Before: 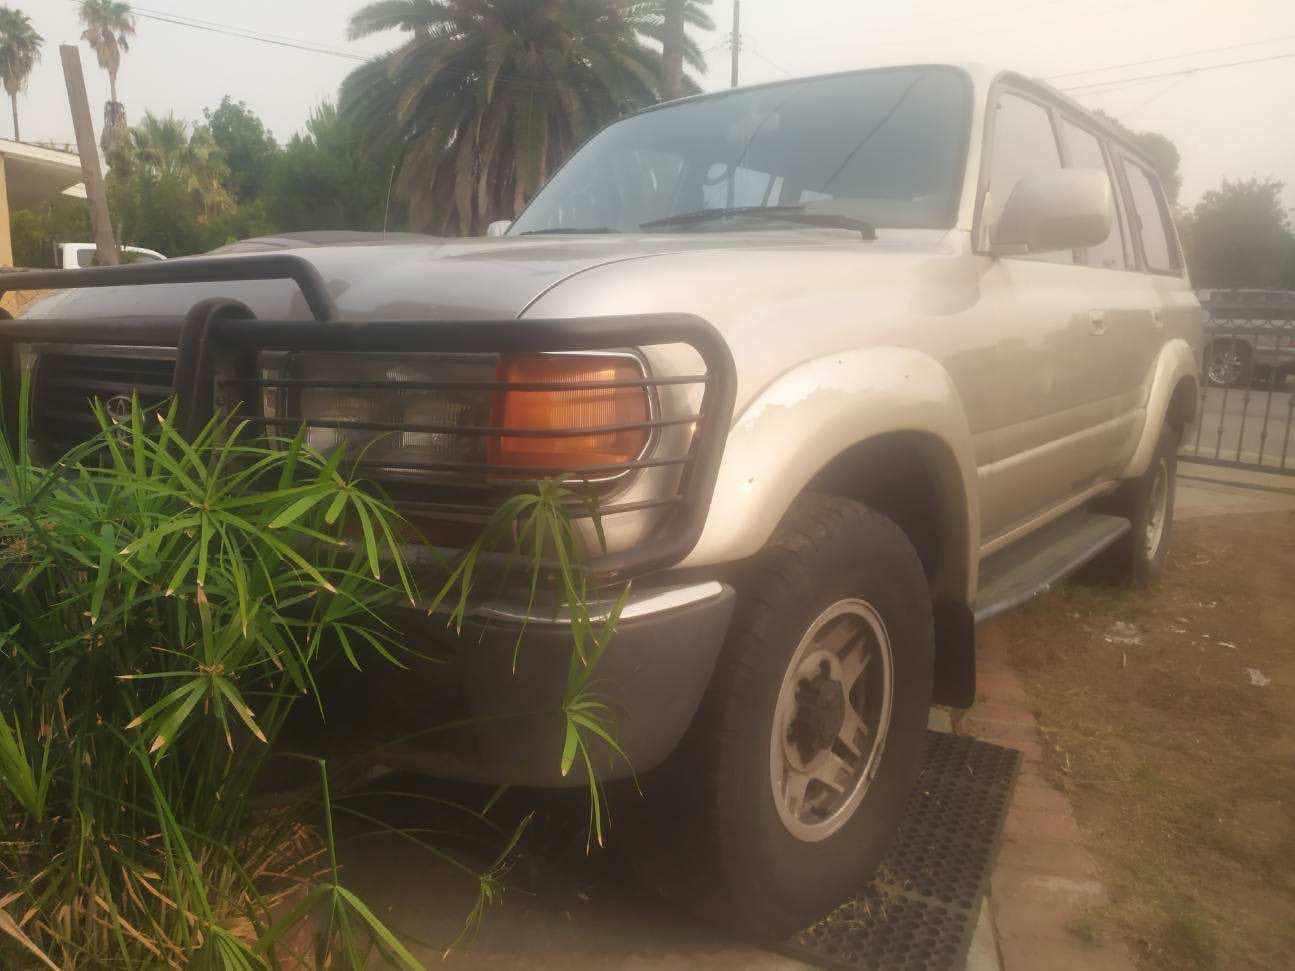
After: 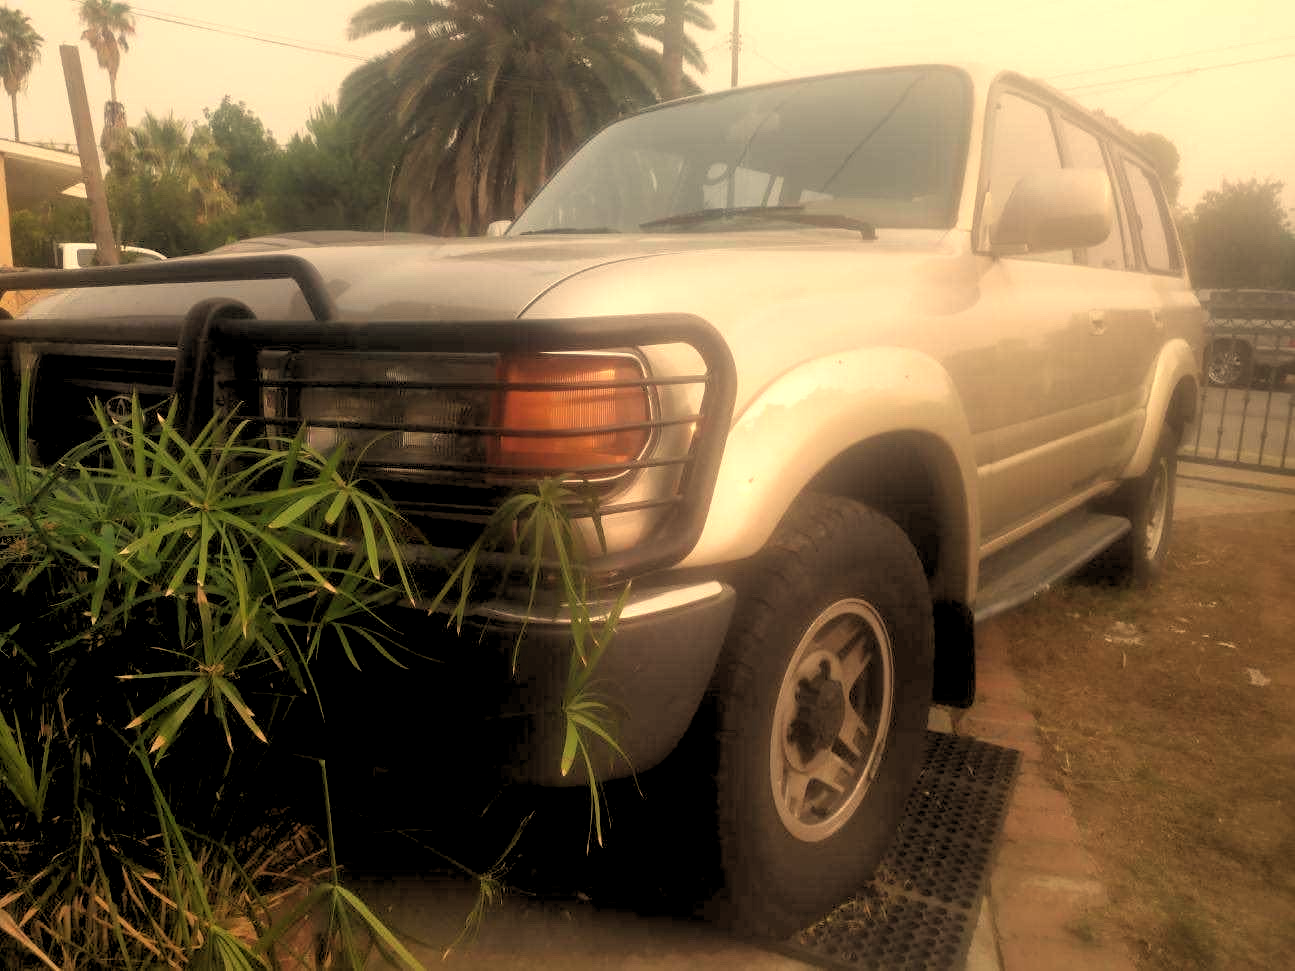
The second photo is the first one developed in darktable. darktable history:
white balance: red 1.138, green 0.996, blue 0.812
exposure: compensate highlight preservation false
rgb levels: levels [[0.034, 0.472, 0.904], [0, 0.5, 1], [0, 0.5, 1]]
